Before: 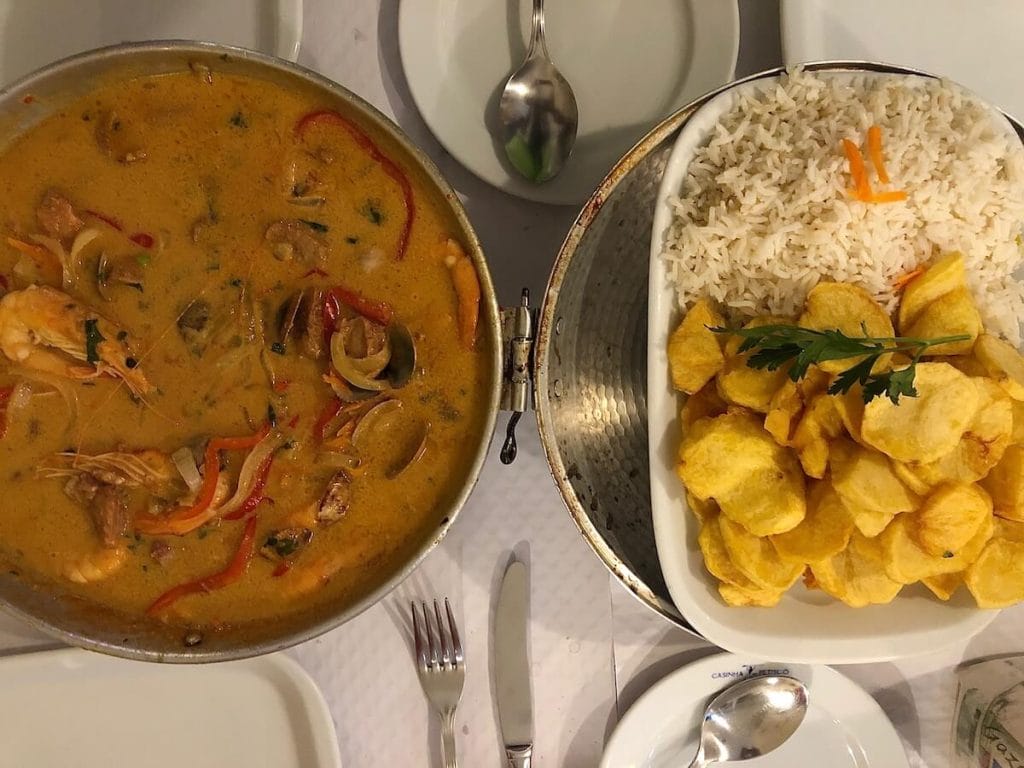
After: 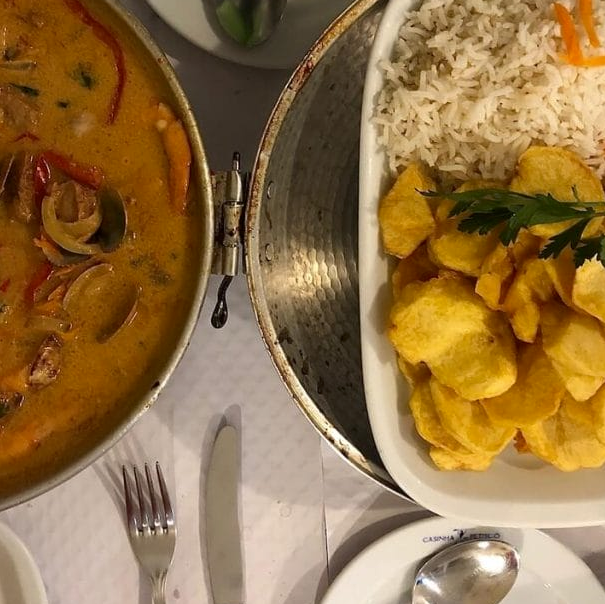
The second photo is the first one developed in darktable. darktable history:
contrast brightness saturation: contrast 0.03, brightness -0.04
crop and rotate: left 28.256%, top 17.734%, right 12.656%, bottom 3.573%
